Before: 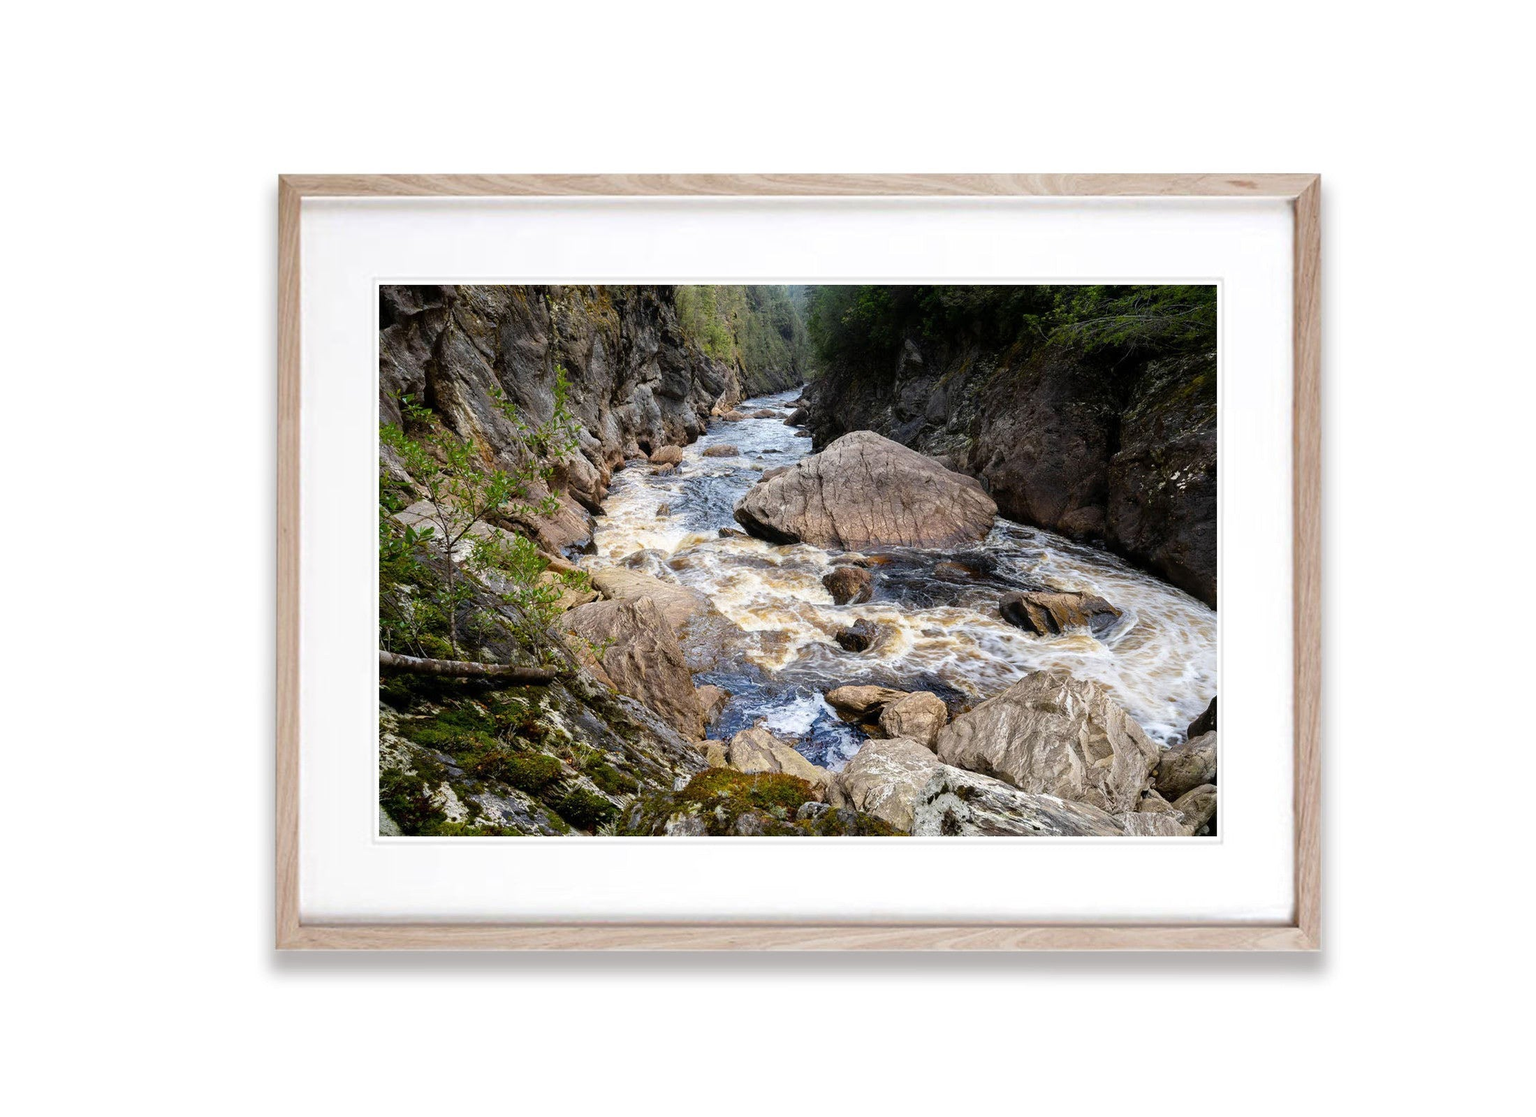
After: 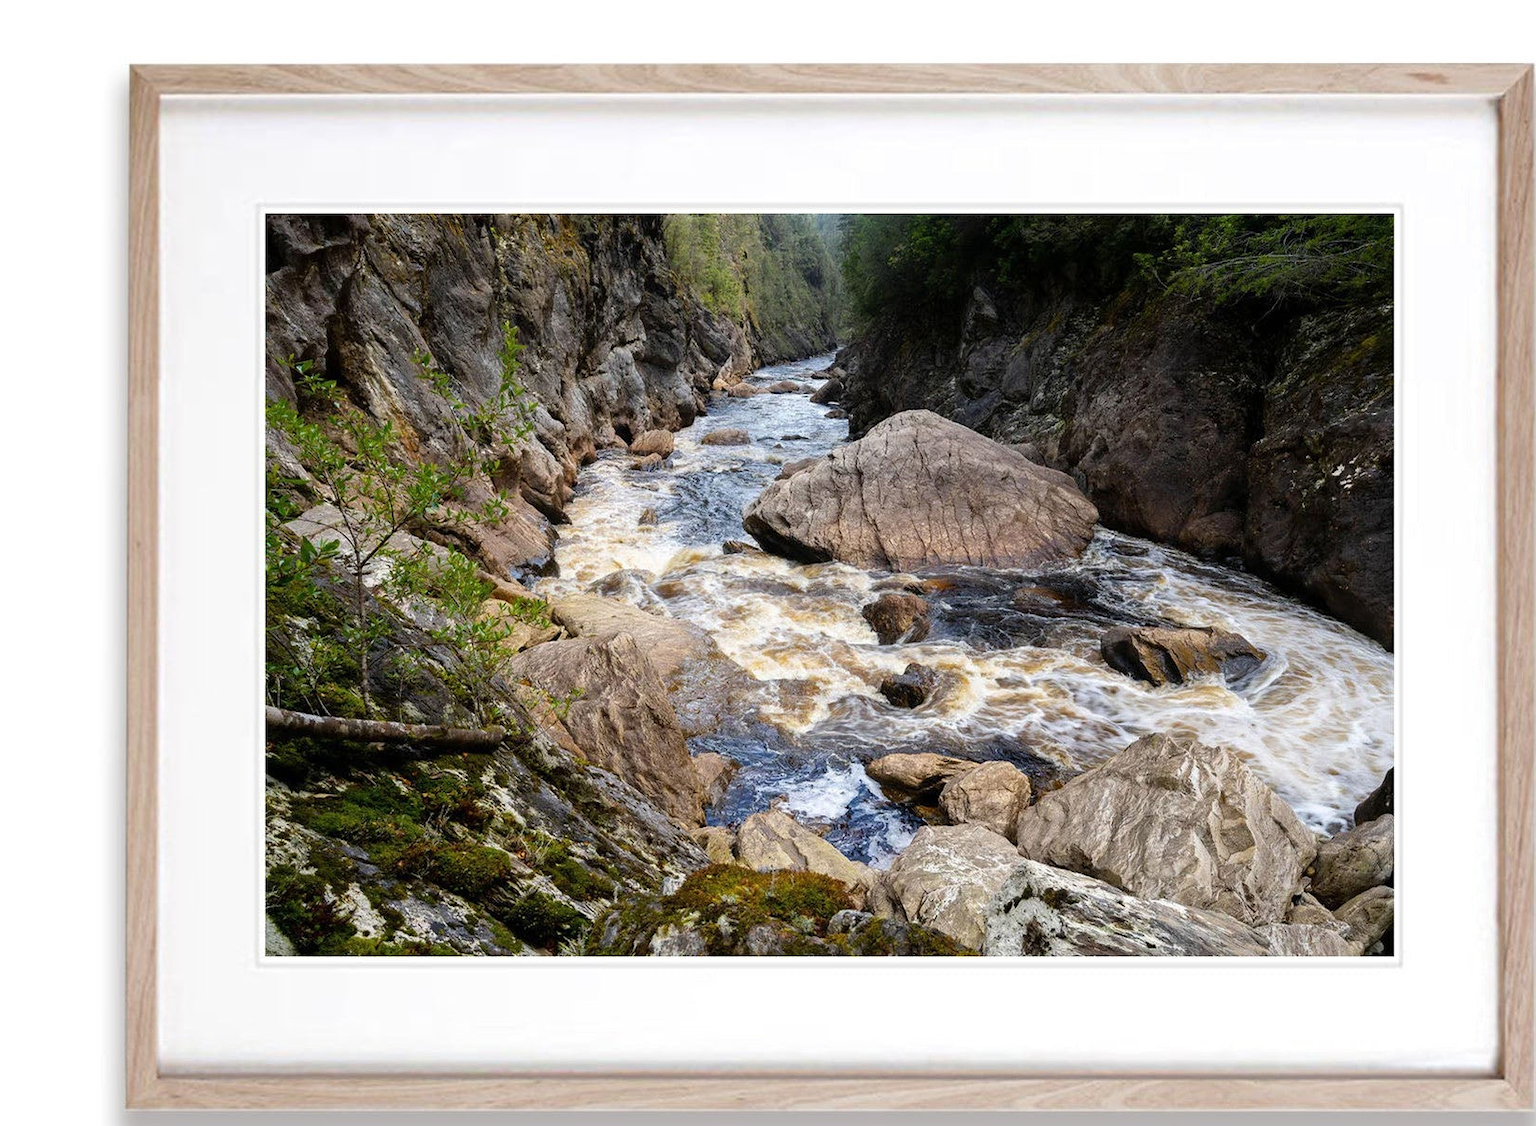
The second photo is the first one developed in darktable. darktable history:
crop and rotate: left 11.912%, top 11.363%, right 13.833%, bottom 13.75%
